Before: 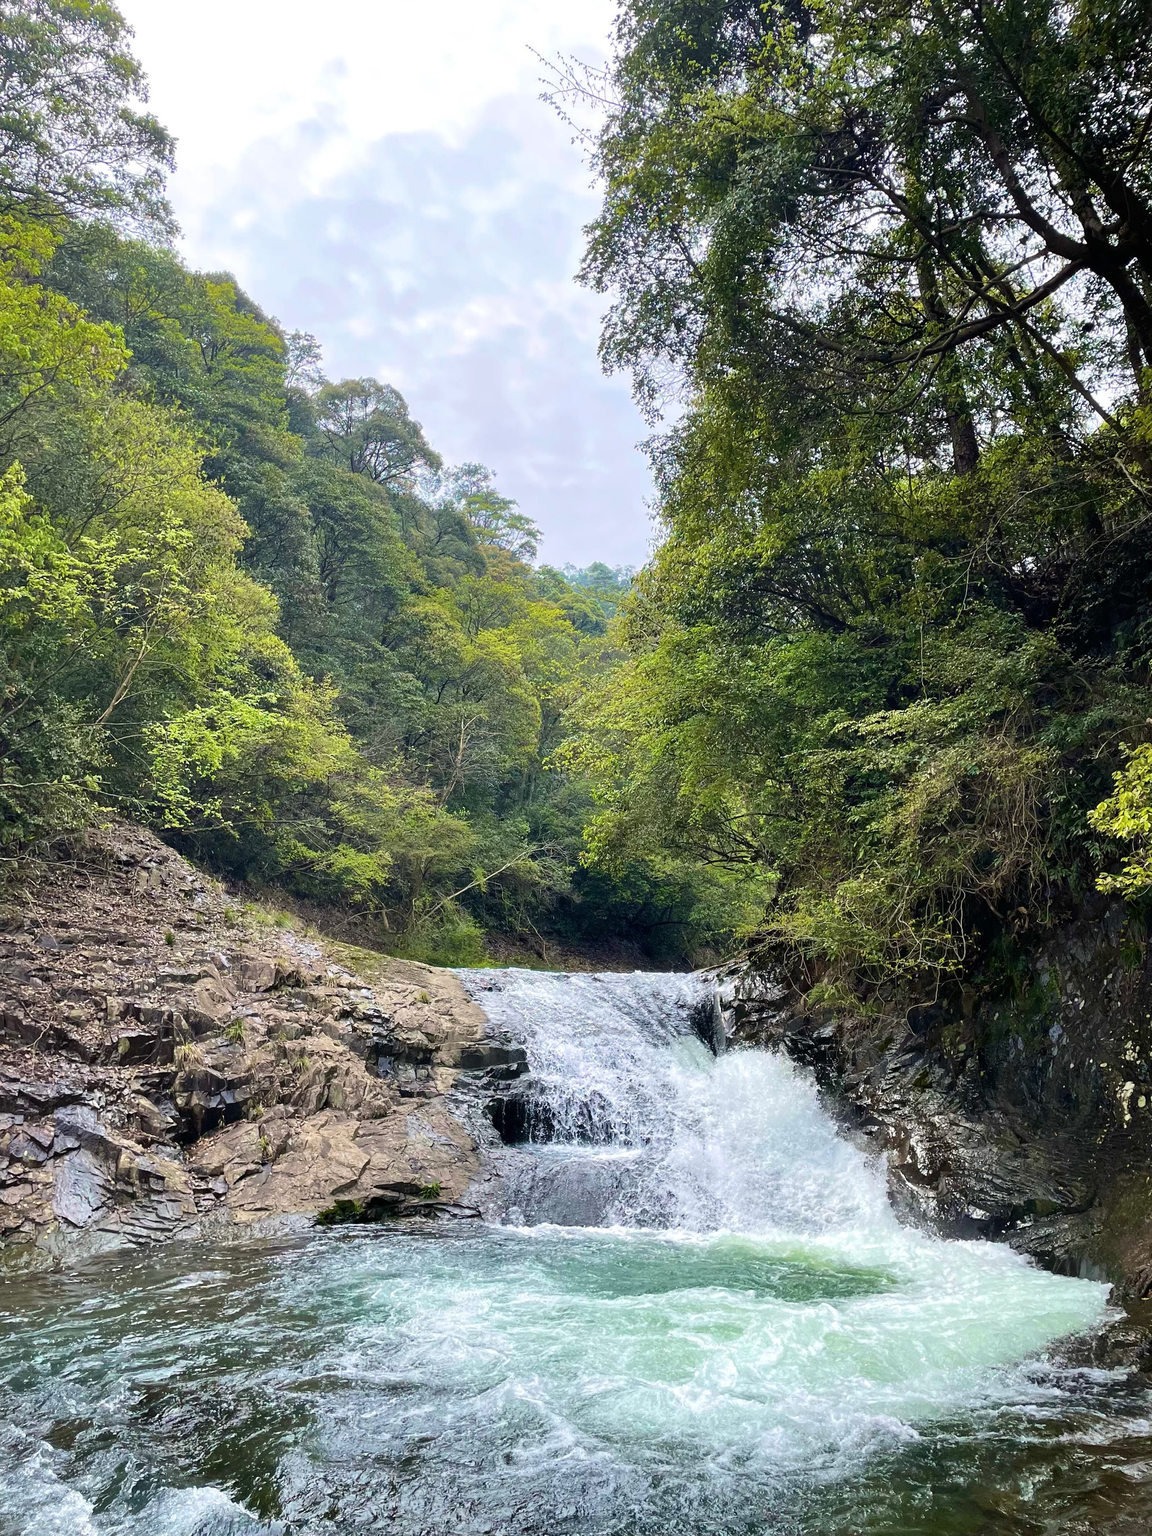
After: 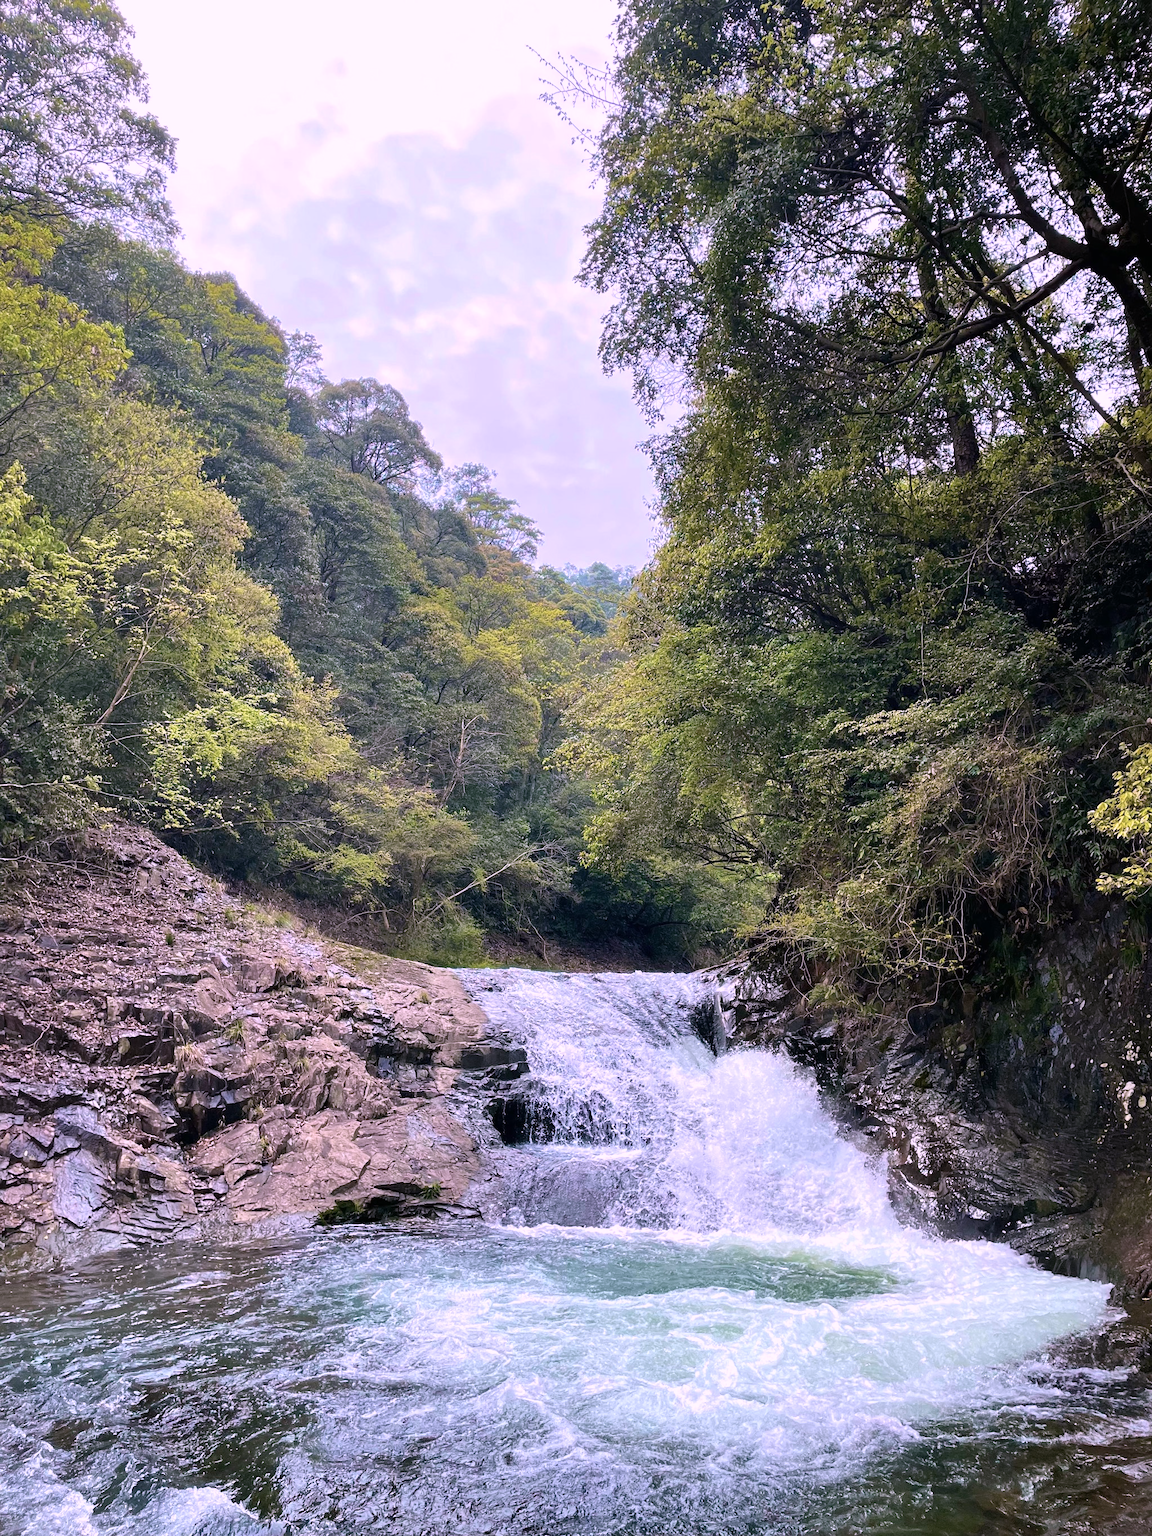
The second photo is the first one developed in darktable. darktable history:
color correction: highlights a* 15.92, highlights b* -20.03
